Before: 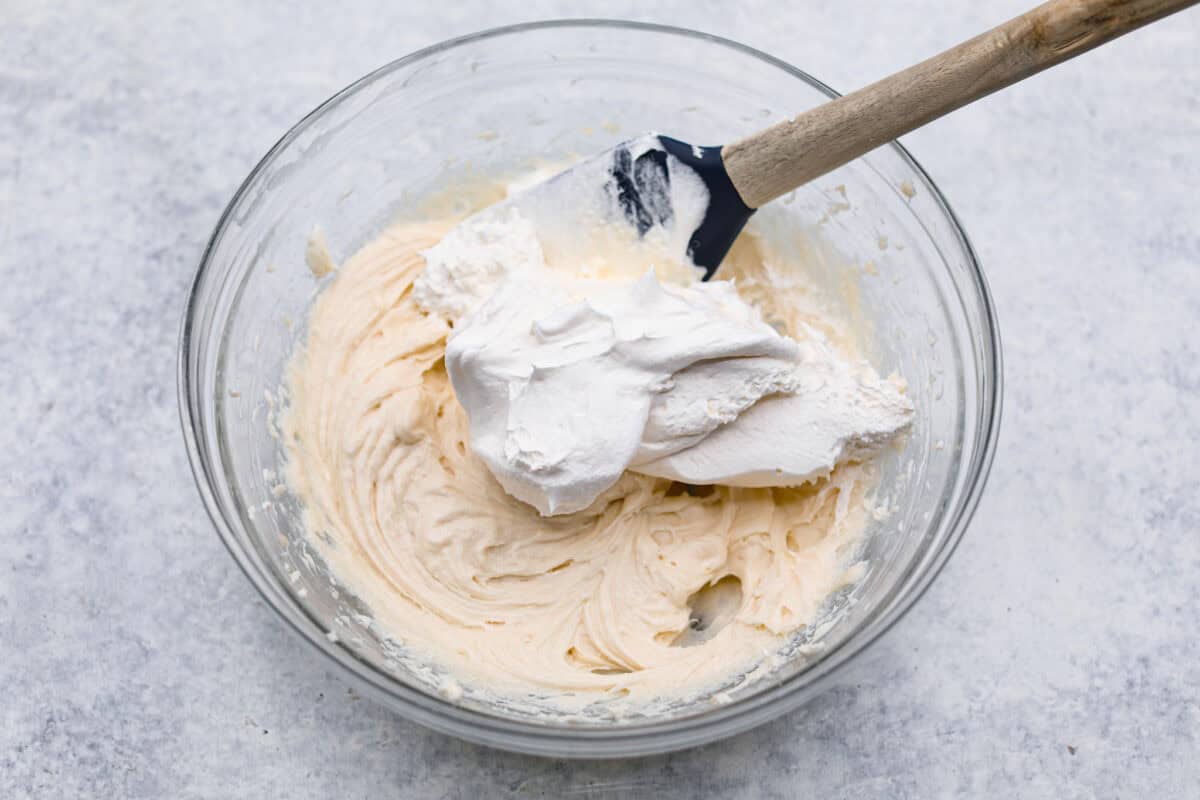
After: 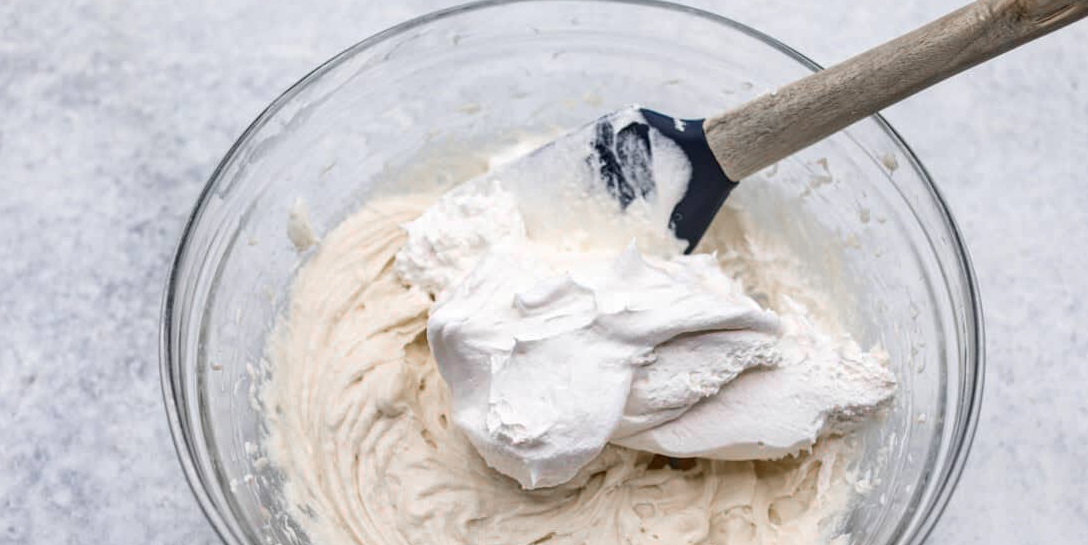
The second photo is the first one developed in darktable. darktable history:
color zones: curves: ch1 [(0, 0.708) (0.088, 0.648) (0.245, 0.187) (0.429, 0.326) (0.571, 0.498) (0.714, 0.5) (0.857, 0.5) (1, 0.708)]
tone equalizer: edges refinement/feathering 500, mask exposure compensation -1.57 EV, preserve details no
local contrast: on, module defaults
crop: left 1.576%, top 3.394%, right 7.689%, bottom 28.406%
